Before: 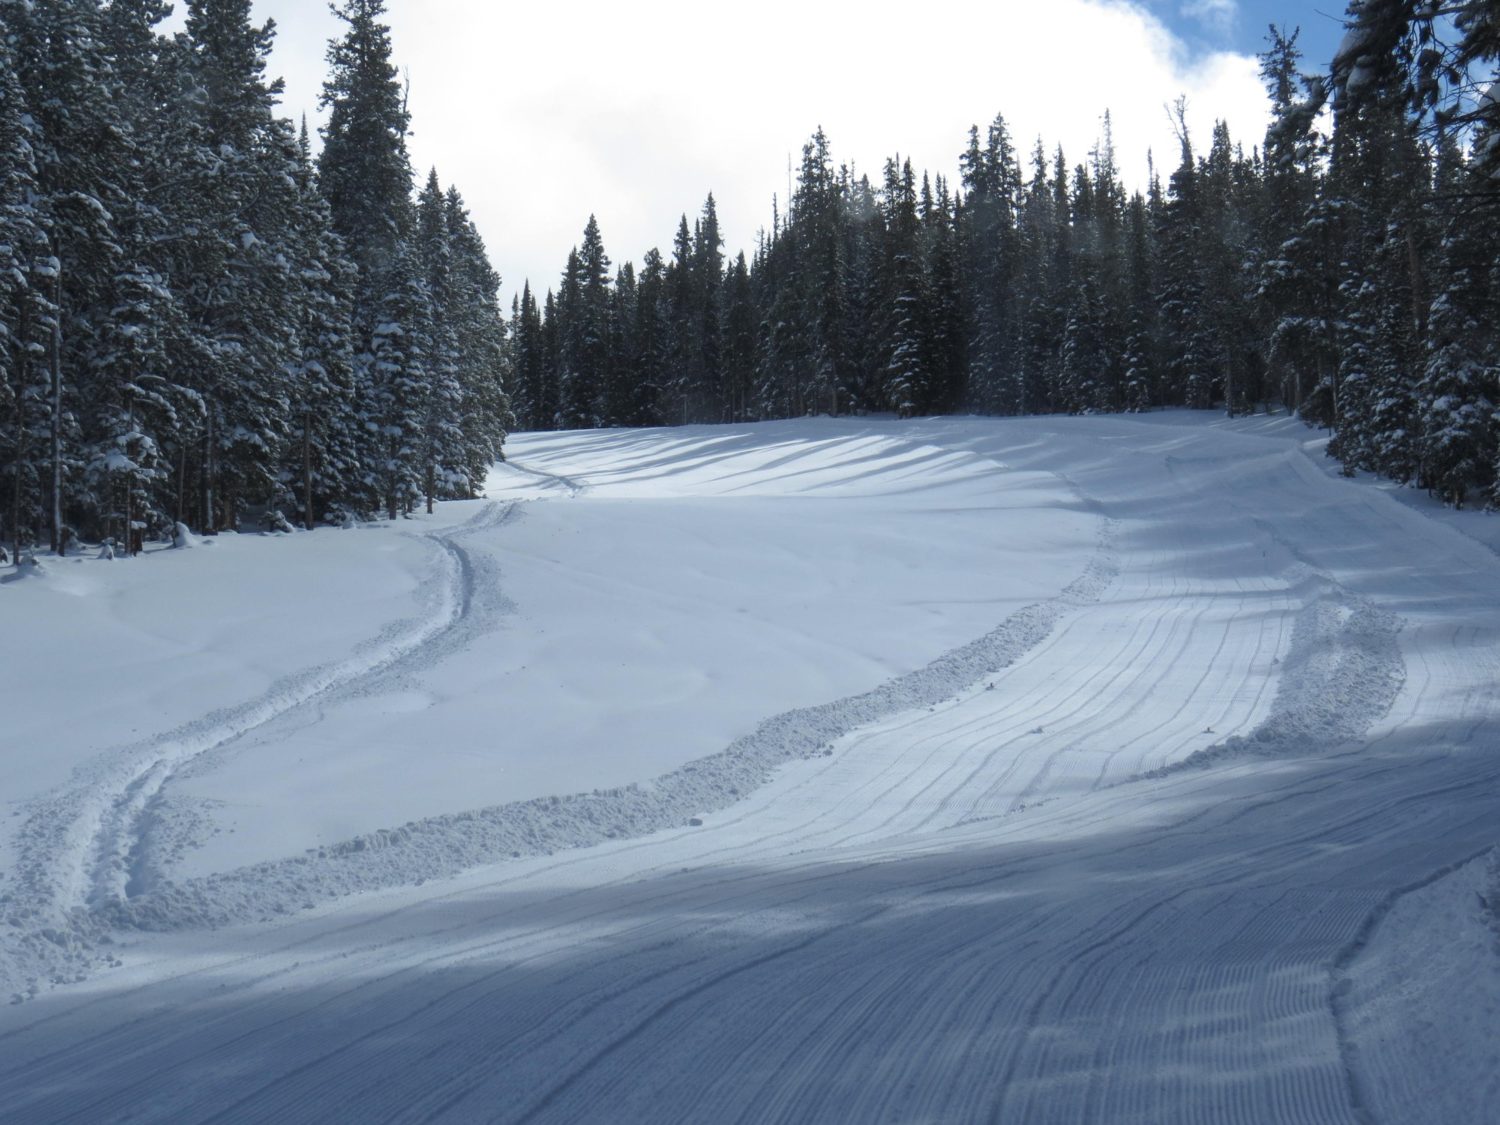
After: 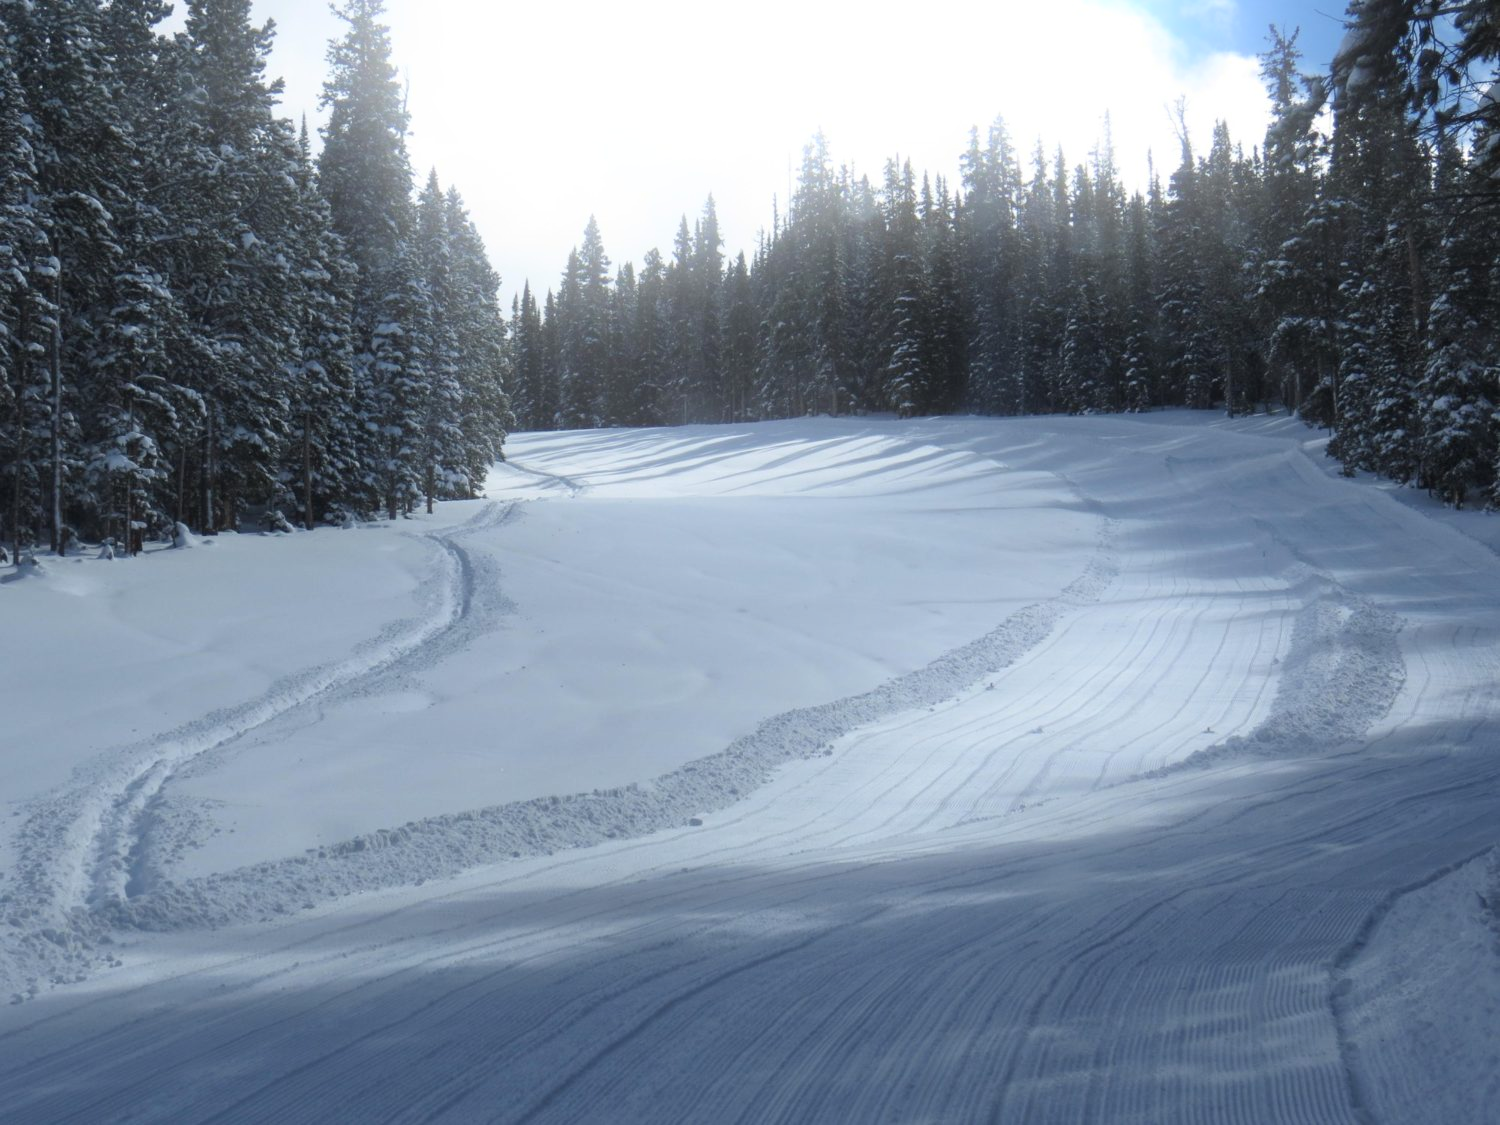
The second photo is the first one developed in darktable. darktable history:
shadows and highlights: shadows 20.91, highlights -35.45, soften with gaussian
white balance: emerald 1
bloom: on, module defaults
